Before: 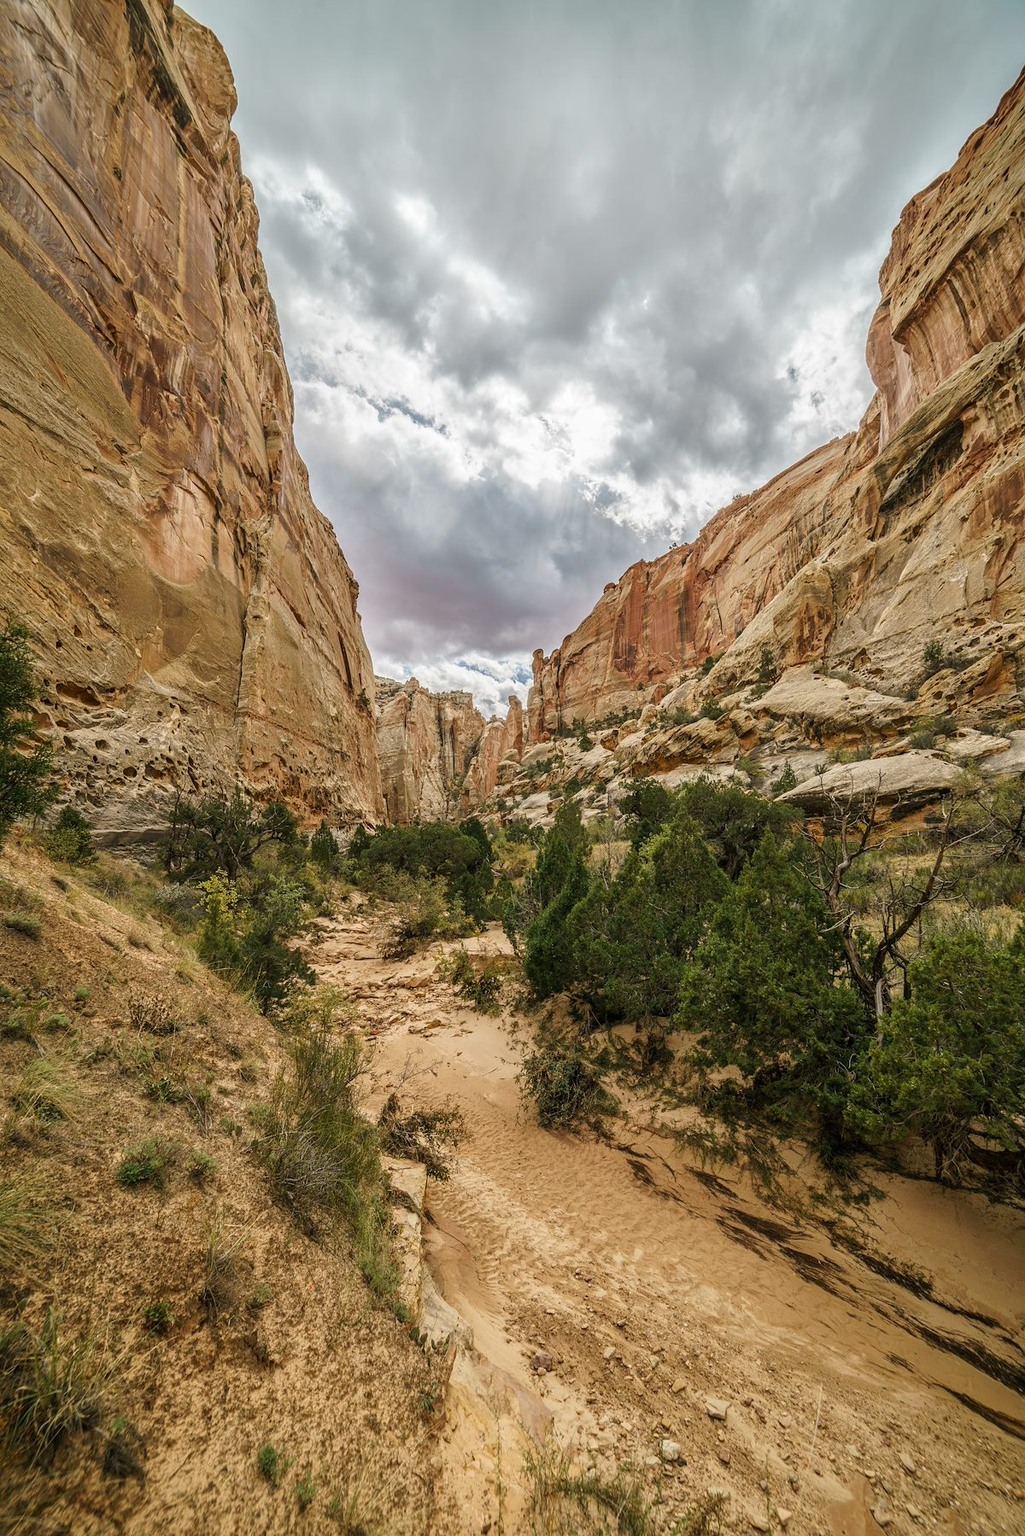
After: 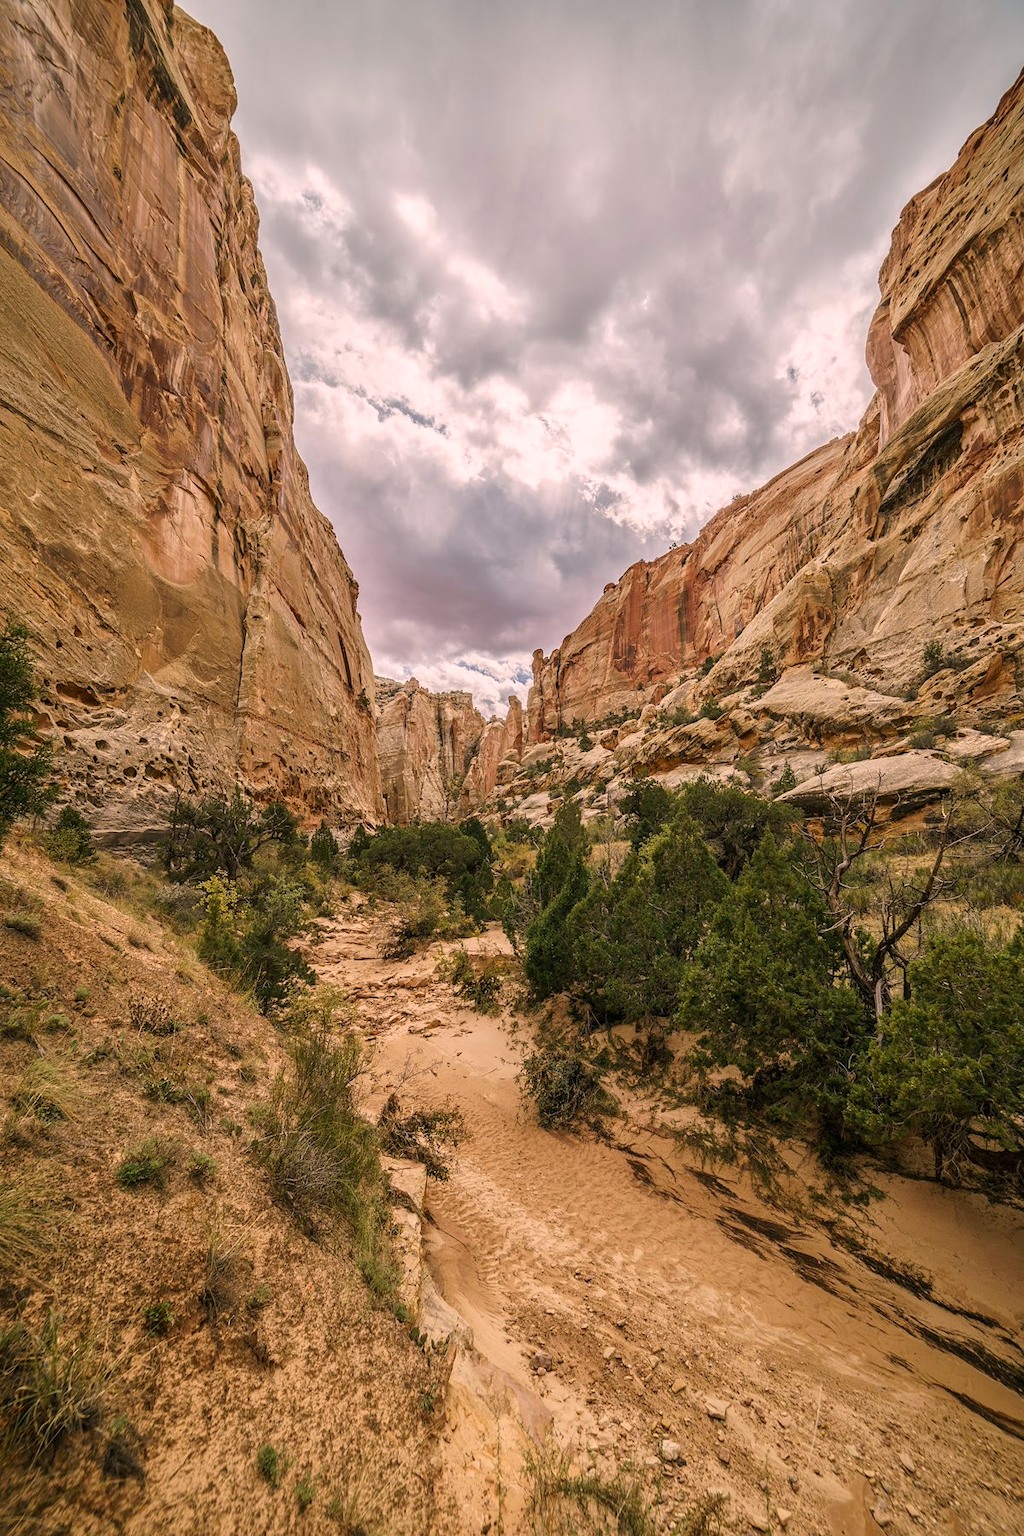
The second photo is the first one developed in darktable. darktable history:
color correction: highlights a* 12.37, highlights b* 5.49
